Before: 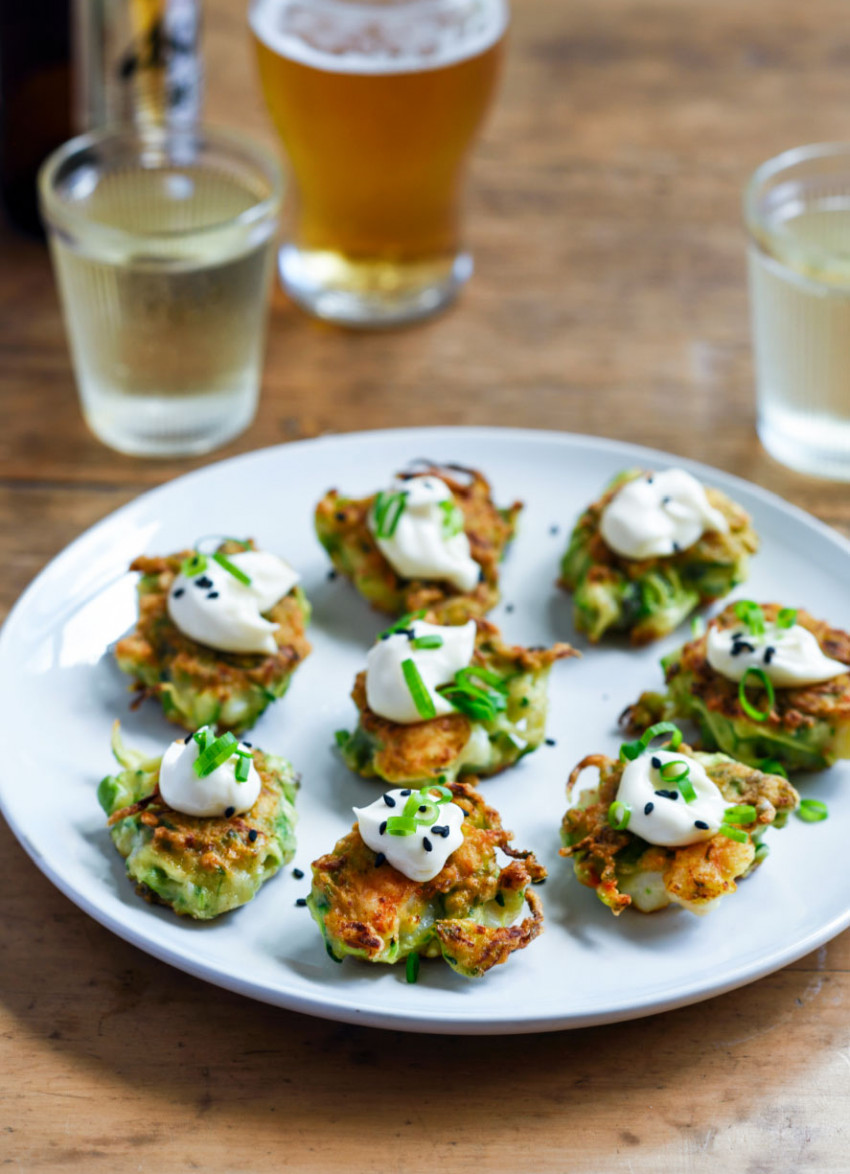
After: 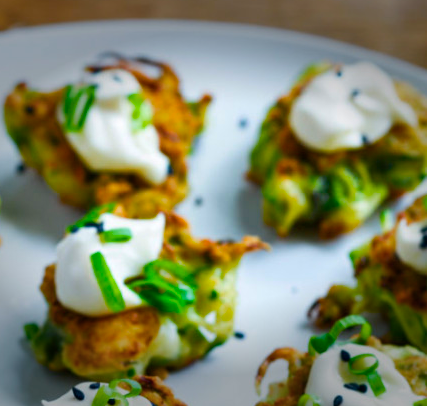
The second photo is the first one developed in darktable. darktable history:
crop: left 36.607%, top 34.735%, right 13.146%, bottom 30.611%
color balance rgb: linear chroma grading › global chroma 15%, perceptual saturation grading › global saturation 30%
vignetting: fall-off start 70.97%, brightness -0.584, saturation -0.118, width/height ratio 1.333
